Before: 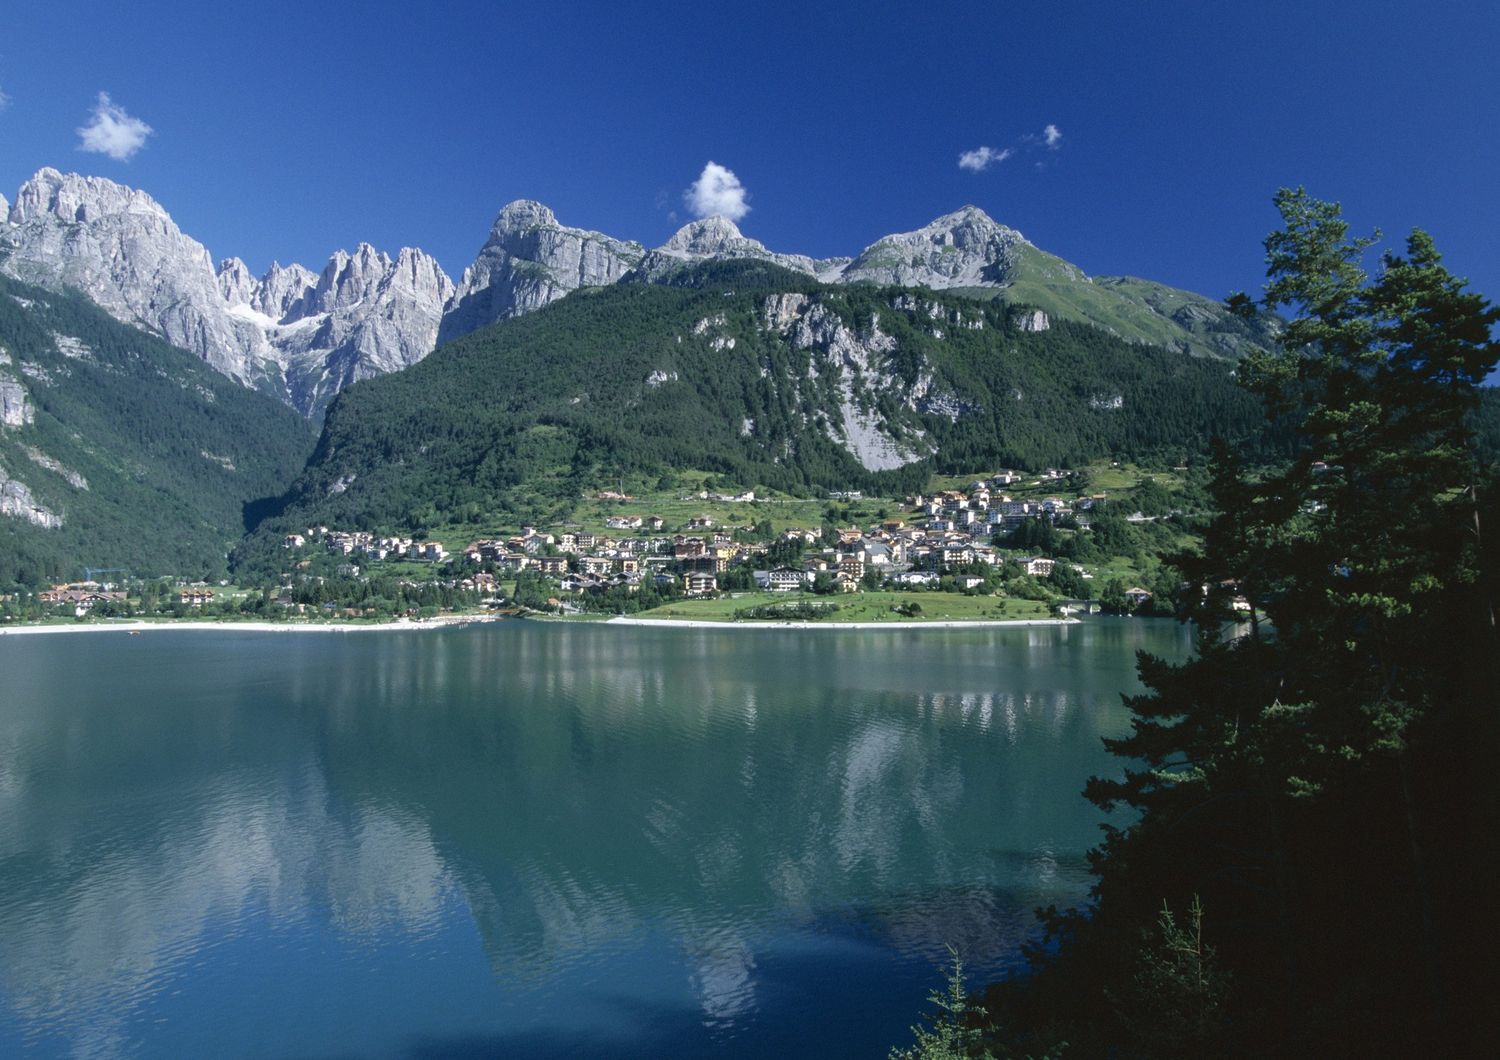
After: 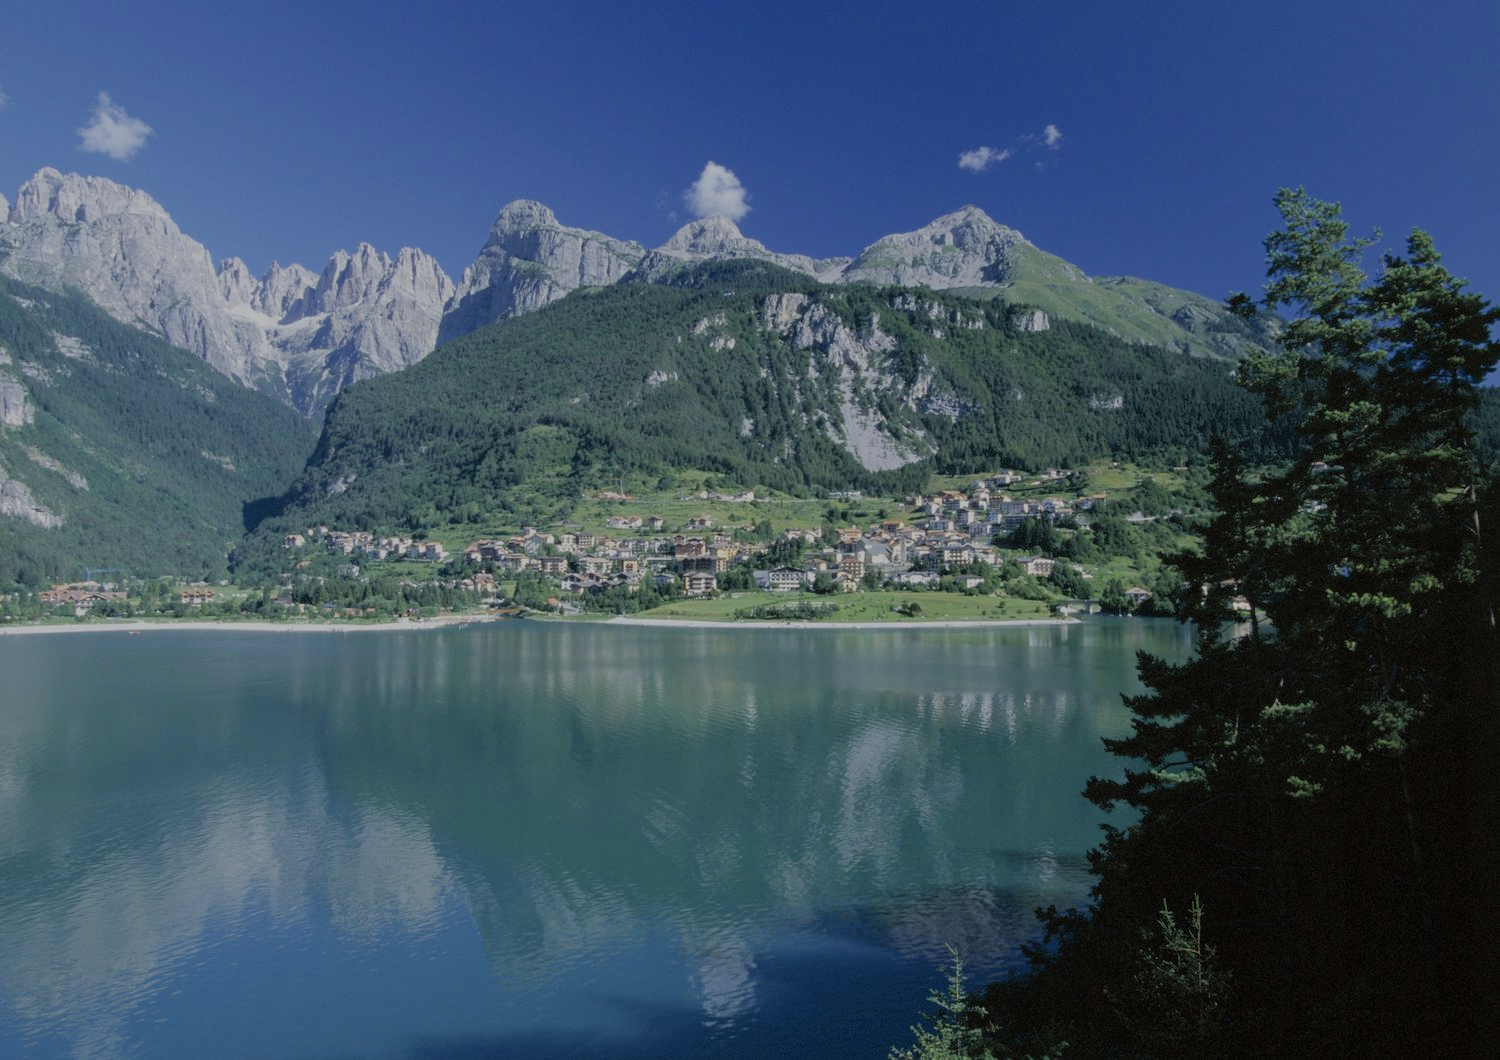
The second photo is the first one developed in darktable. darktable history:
filmic rgb: black relative exposure -7.01 EV, white relative exposure 6.01 EV, target black luminance 0%, hardness 2.74, latitude 62.12%, contrast 0.697, highlights saturation mix 10.76%, shadows ↔ highlights balance -0.06%
